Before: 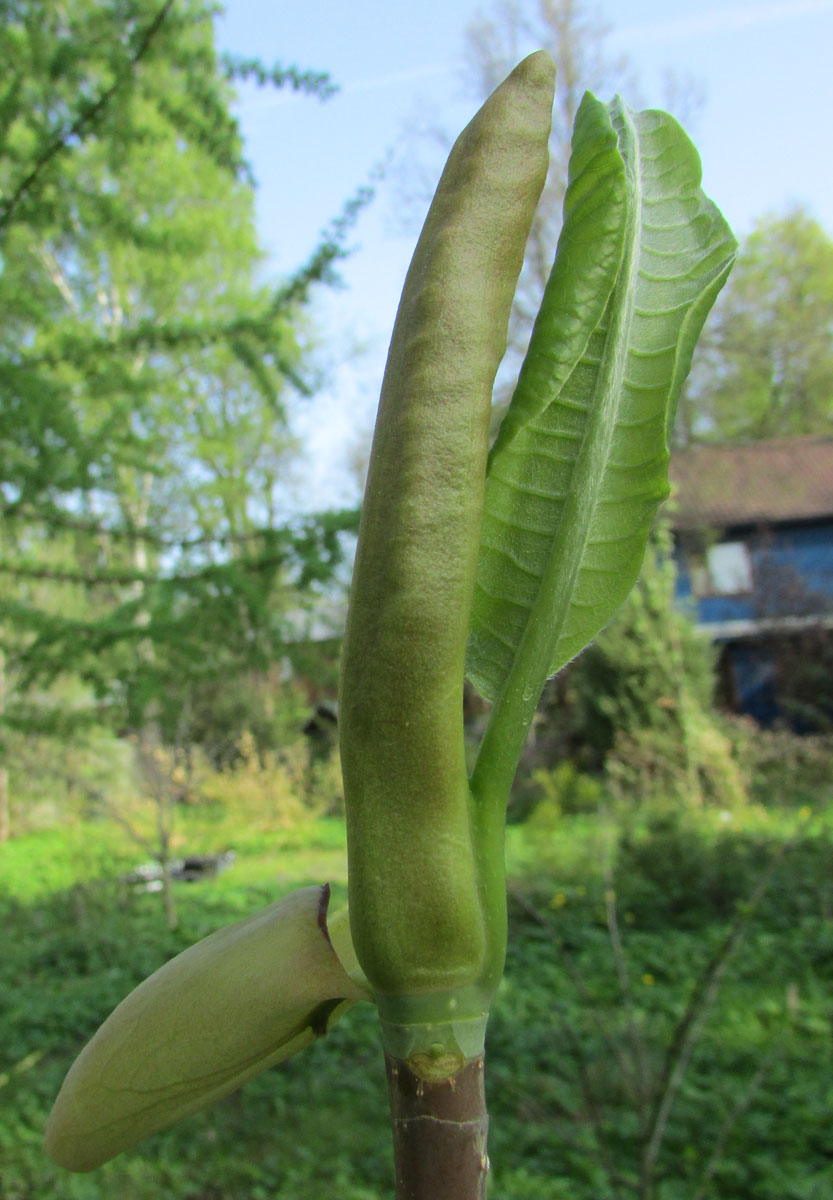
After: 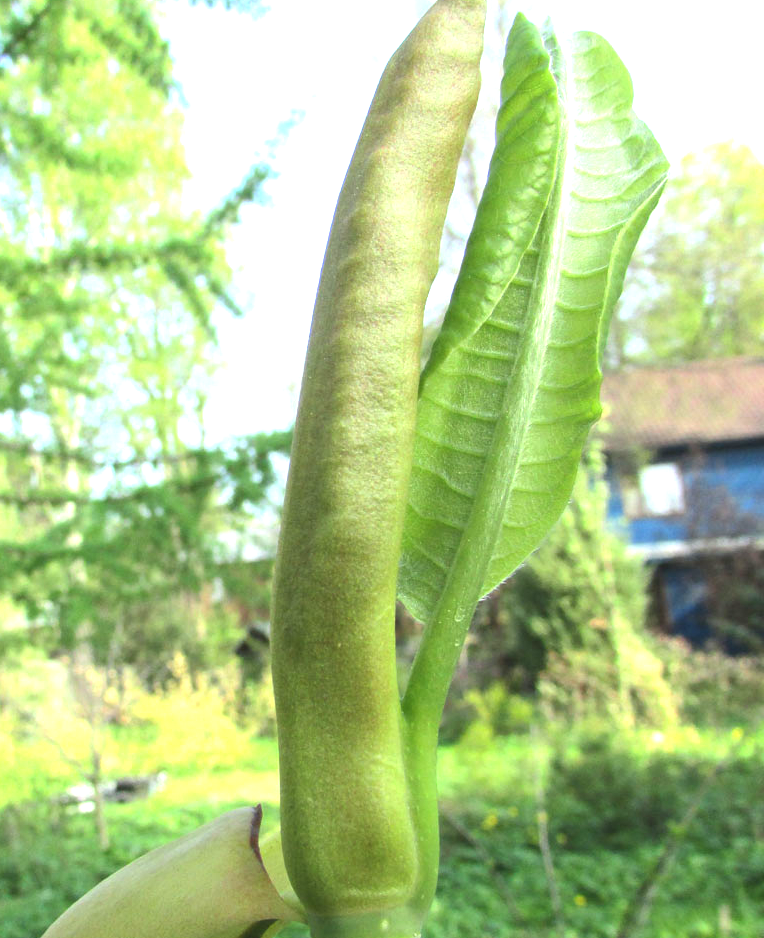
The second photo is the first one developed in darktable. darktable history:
exposure: black level correction -0.002, exposure 1.361 EV, compensate highlight preservation false
crop: left 8.183%, top 6.603%, bottom 15.205%
